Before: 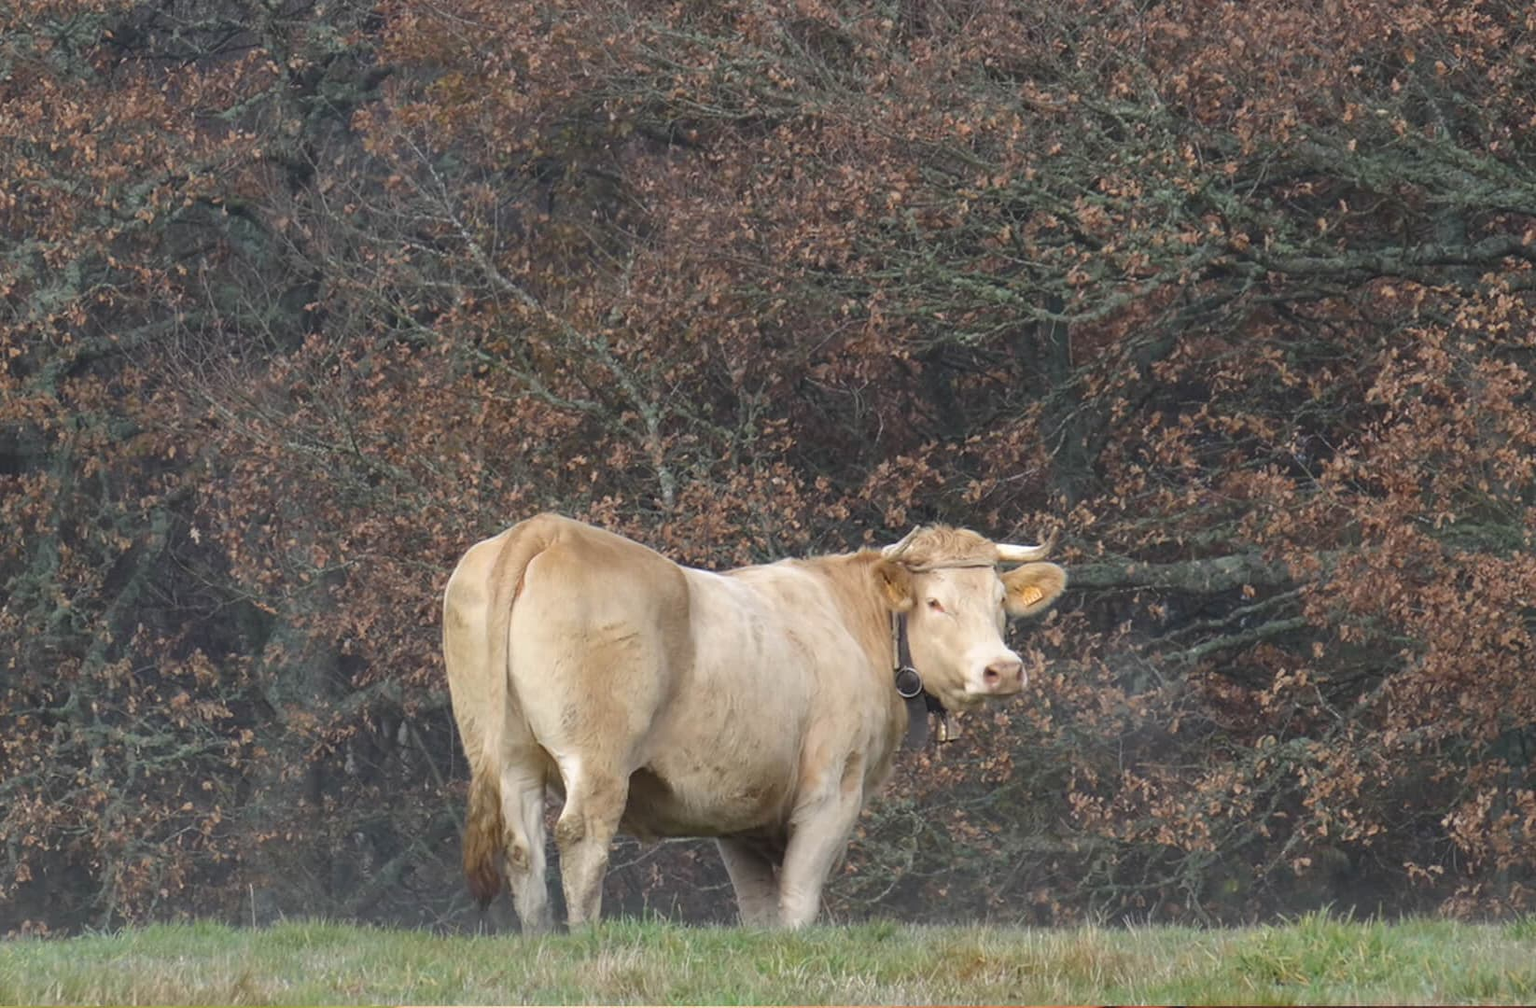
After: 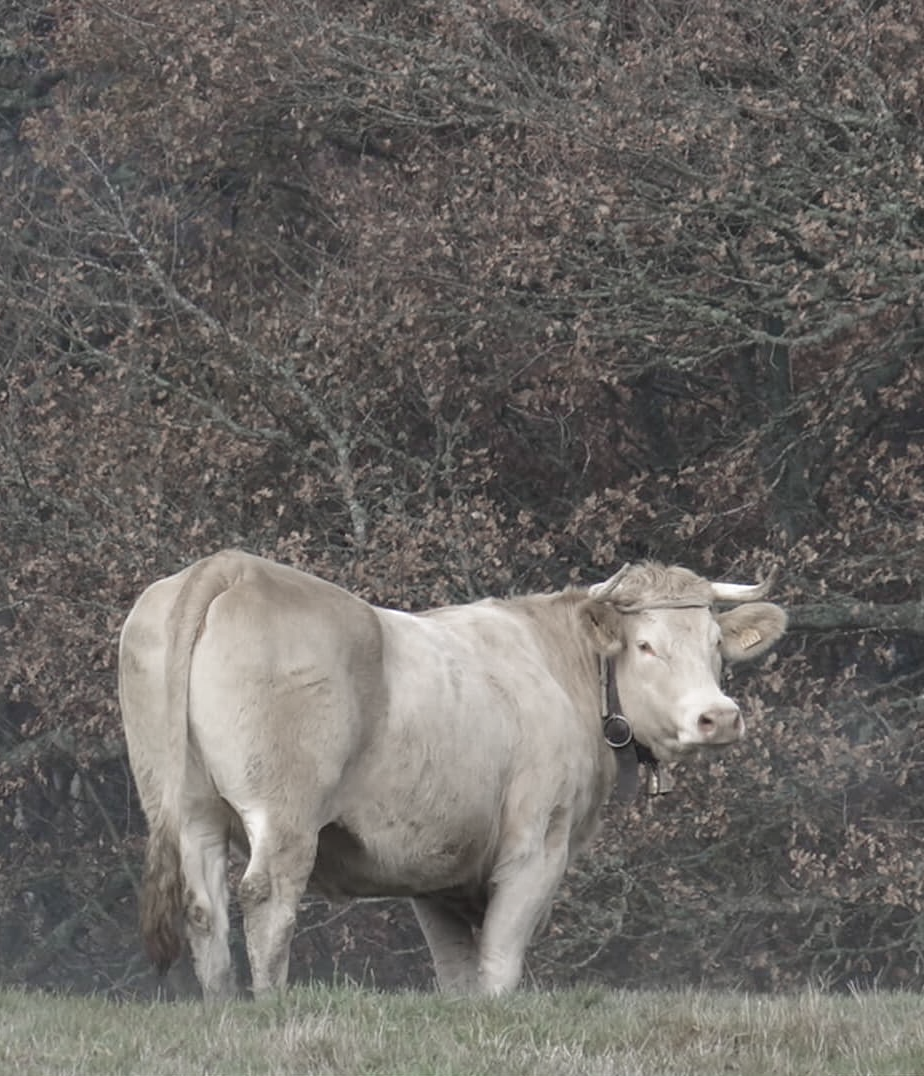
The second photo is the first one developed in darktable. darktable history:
exposure: compensate highlight preservation false
crop: left 21.674%, right 22.086%
color zones: curves: ch0 [(0, 0.613) (0.01, 0.613) (0.245, 0.448) (0.498, 0.529) (0.642, 0.665) (0.879, 0.777) (0.99, 0.613)]; ch1 [(0, 0.272) (0.219, 0.127) (0.724, 0.346)]
velvia: on, module defaults
